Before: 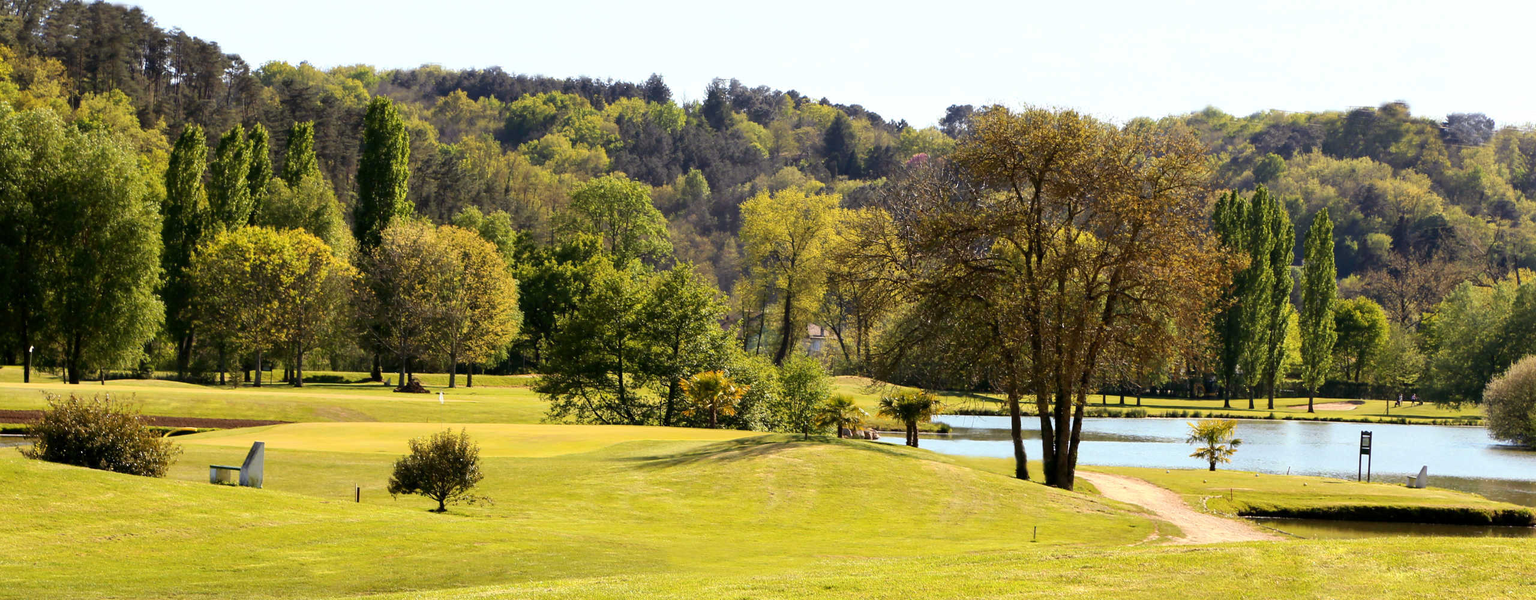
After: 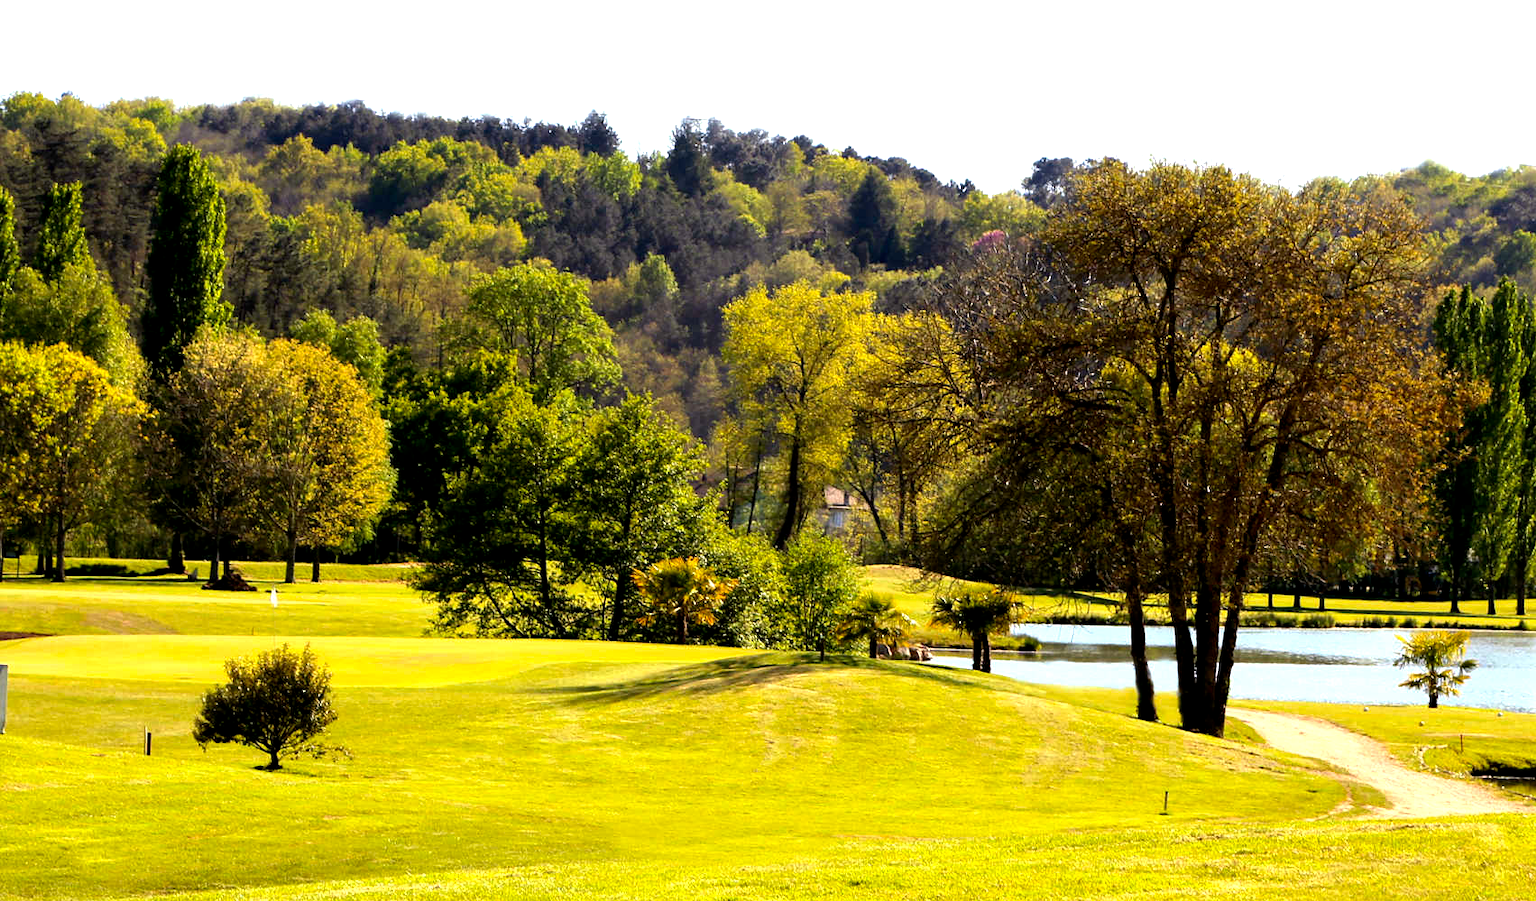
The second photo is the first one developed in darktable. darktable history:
color balance: lift [0.991, 1, 1, 1], gamma [0.996, 1, 1, 1], input saturation 98.52%, contrast 20.34%, output saturation 103.72%
crop: left 16.899%, right 16.556%
